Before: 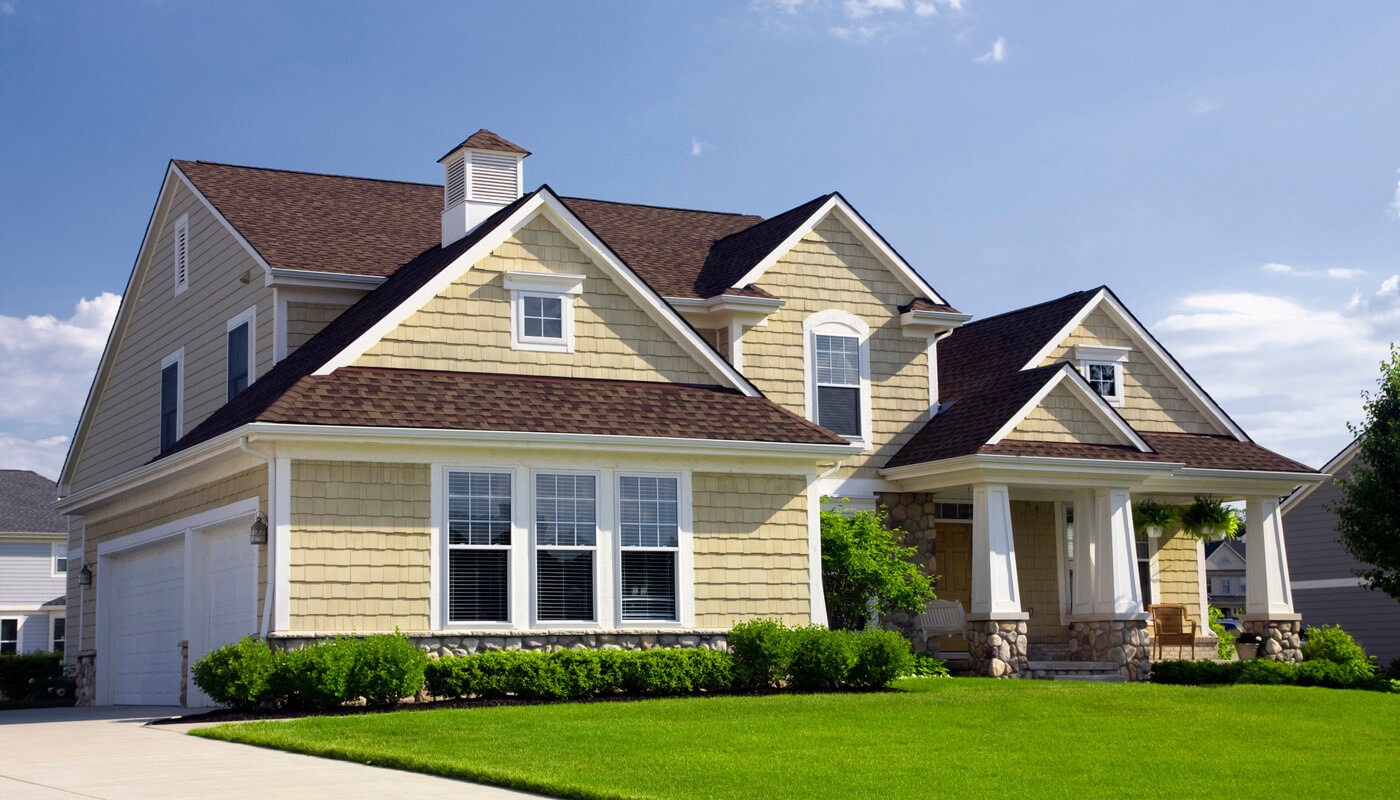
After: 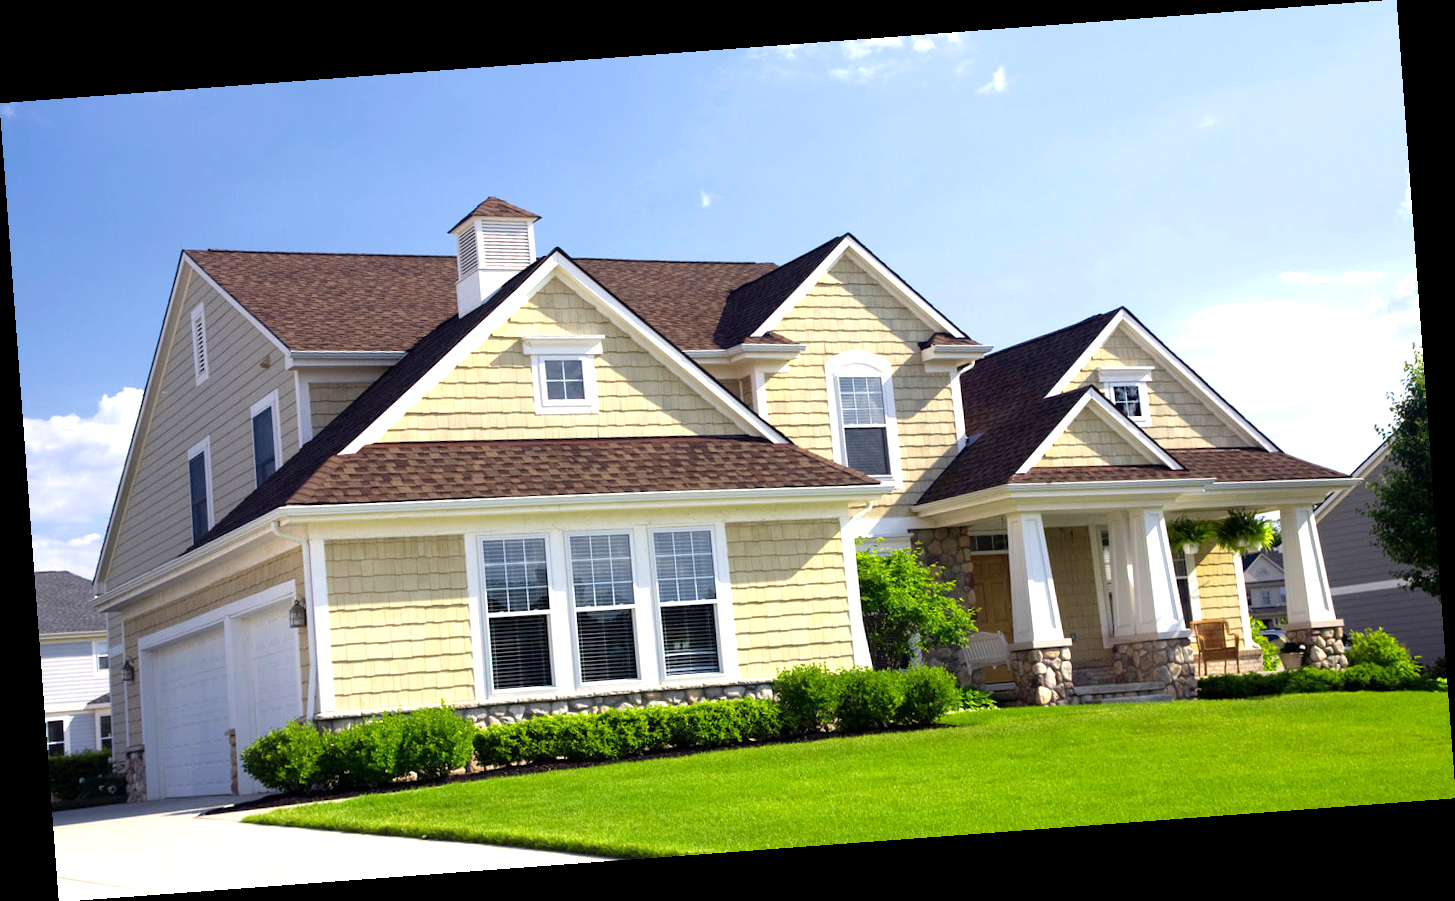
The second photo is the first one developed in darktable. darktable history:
exposure: exposure 0.722 EV, compensate highlight preservation false
rotate and perspective: rotation -4.25°, automatic cropping off
color correction: highlights a* -0.137, highlights b* 0.137
